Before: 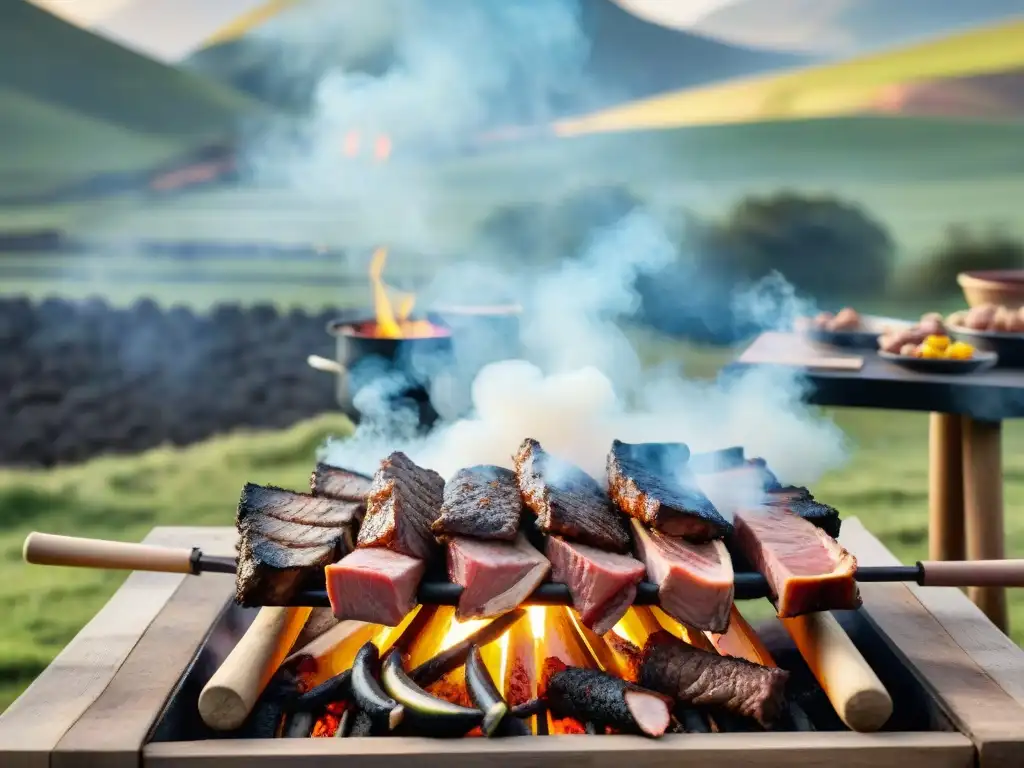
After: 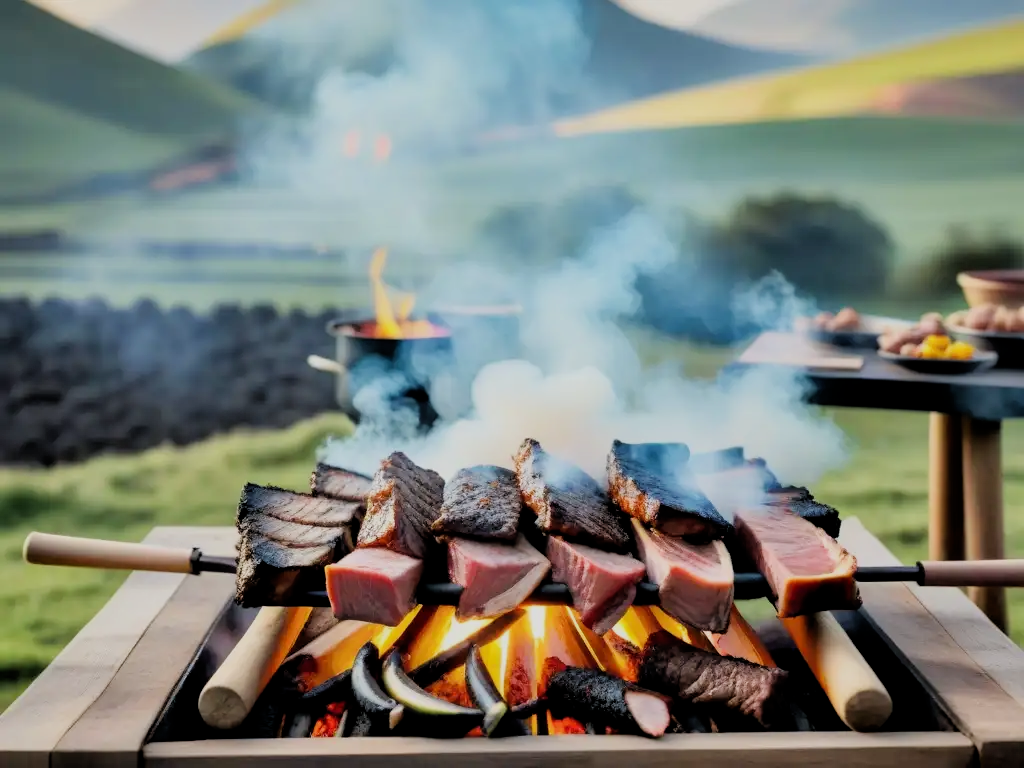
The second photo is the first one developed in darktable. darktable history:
tone equalizer: on, module defaults
filmic rgb: black relative exposure -7.59 EV, white relative exposure 4.65 EV, target black luminance 0%, hardness 3.51, latitude 50.28%, contrast 1.027, highlights saturation mix 8.85%, shadows ↔ highlights balance -0.169%, preserve chrominance max RGB
